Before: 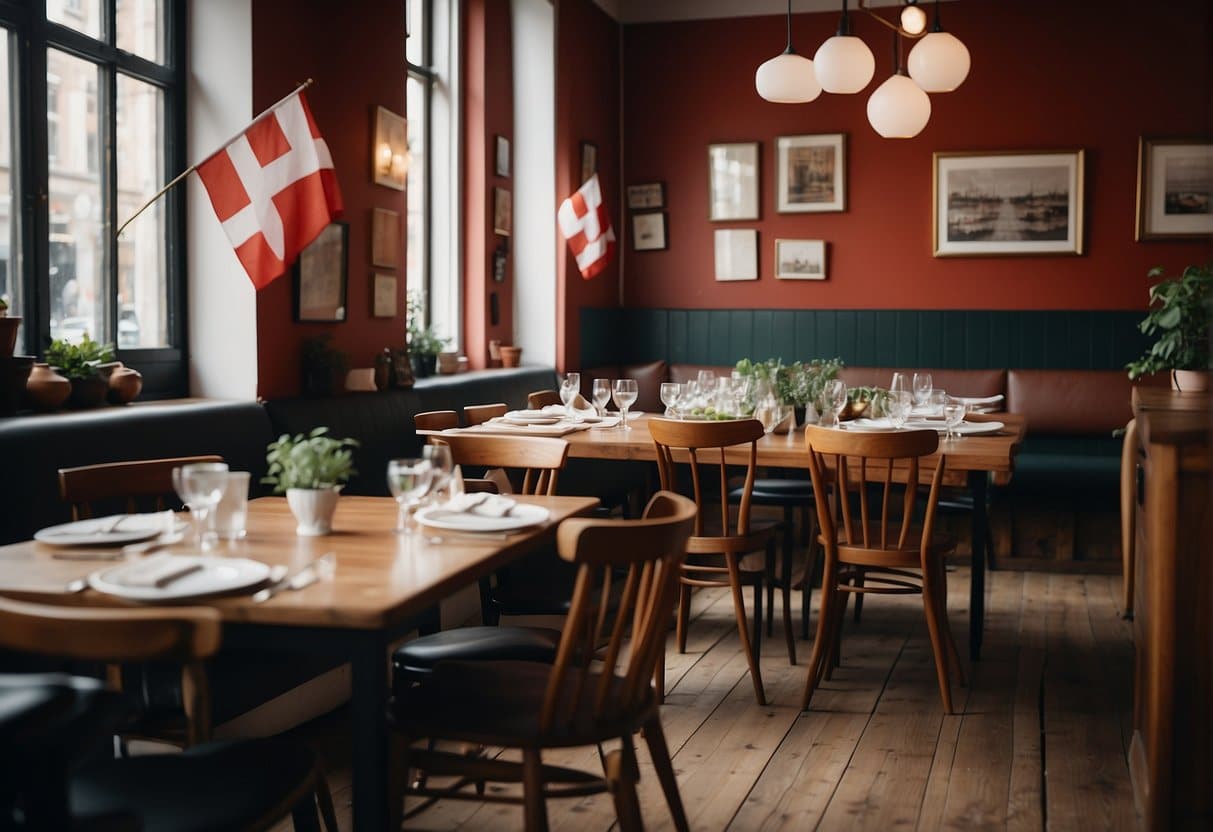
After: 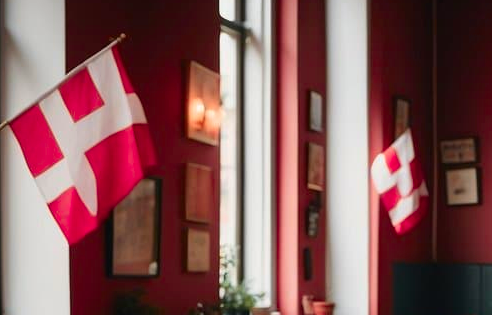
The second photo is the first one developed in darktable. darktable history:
crop: left 15.452%, top 5.459%, right 43.956%, bottom 56.62%
color zones: curves: ch1 [(0.24, 0.629) (0.75, 0.5)]; ch2 [(0.255, 0.454) (0.745, 0.491)], mix 102.12%
